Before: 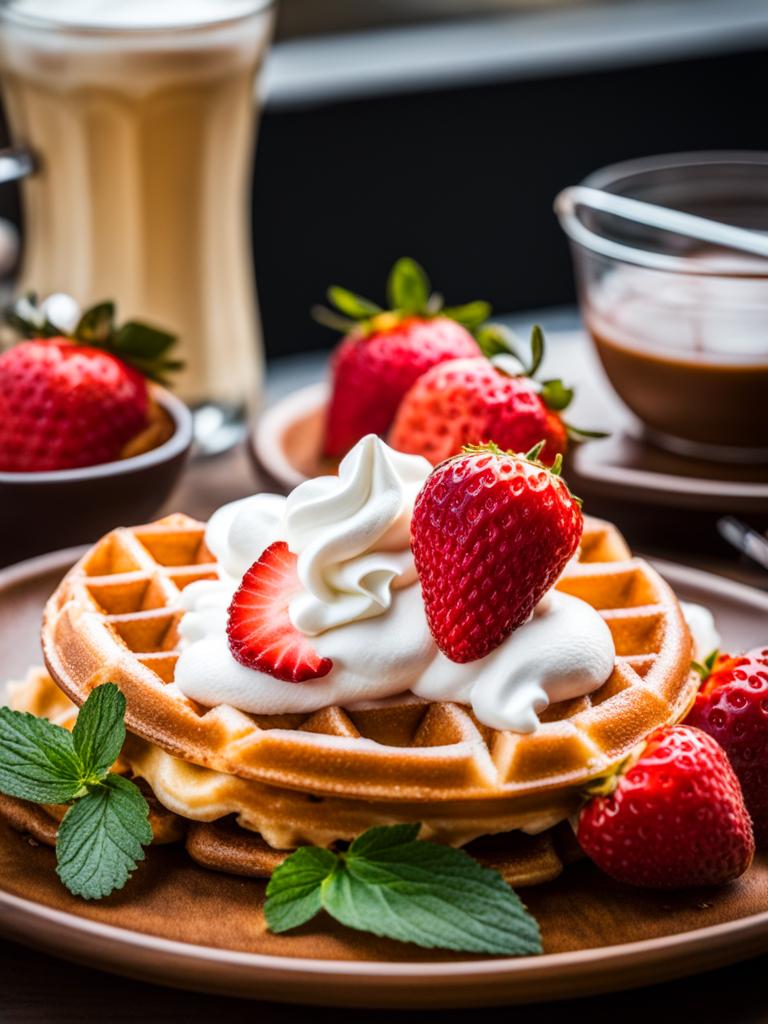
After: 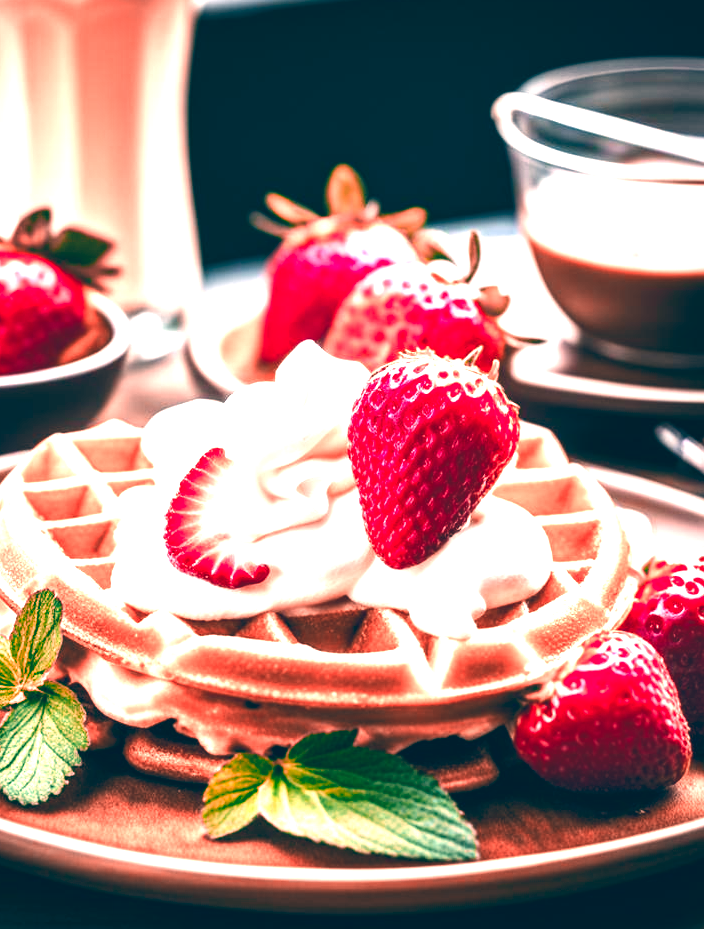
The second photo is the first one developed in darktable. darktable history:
color balance rgb: shadows lift › chroma 1%, shadows lift › hue 217.2°, power › hue 310.8°, highlights gain › chroma 1%, highlights gain › hue 54°, global offset › luminance 0.5%, global offset › hue 171.6°, perceptual saturation grading › global saturation 14.09%, perceptual saturation grading › highlights -25%, perceptual saturation grading › shadows 30%, perceptual brilliance grading › highlights 13.42%, perceptual brilliance grading › mid-tones 8.05%, perceptual brilliance grading › shadows -17.45%, global vibrance 25%
color zones: curves: ch2 [(0, 0.5) (0.084, 0.497) (0.323, 0.335) (0.4, 0.497) (1, 0.5)], process mode strong
tone curve: curves: ch0 [(0, 0) (0.266, 0.247) (0.741, 0.751) (1, 1)], color space Lab, linked channels, preserve colors none
color balance: lift [1.006, 0.985, 1.002, 1.015], gamma [1, 0.953, 1.008, 1.047], gain [1.076, 1.13, 1.004, 0.87]
crop and rotate: left 8.262%, top 9.226%
exposure: black level correction 0, exposure 1.379 EV, compensate exposure bias true, compensate highlight preservation false
